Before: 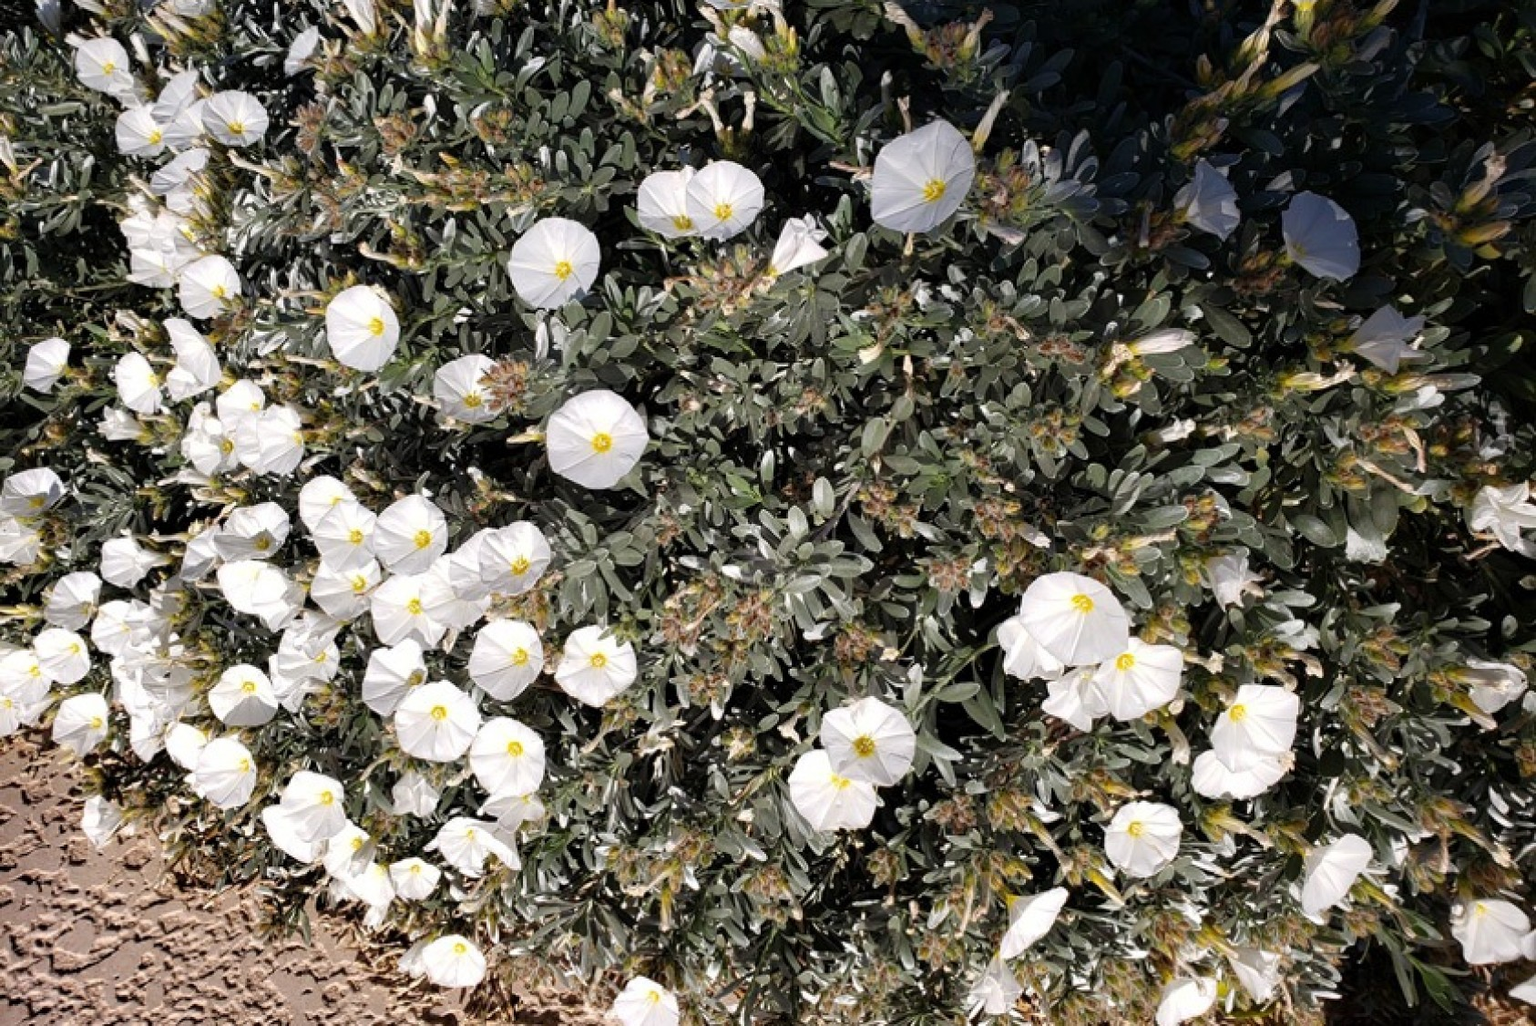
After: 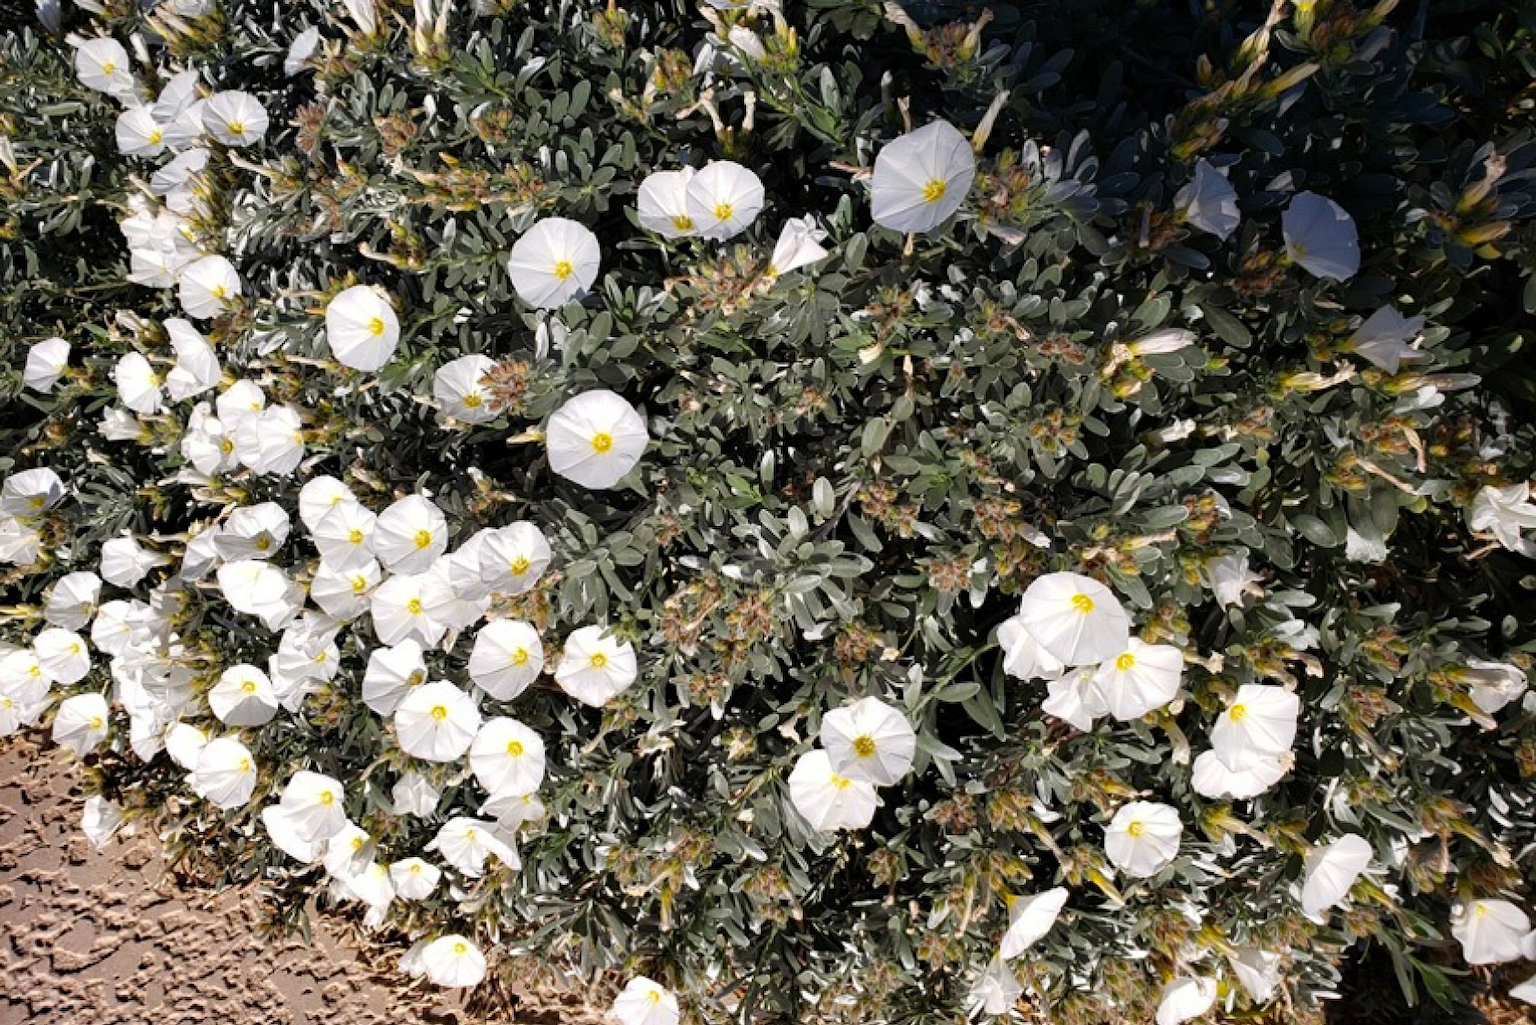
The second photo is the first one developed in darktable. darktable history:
color correction: highlights b* -0.021, saturation 1.11
